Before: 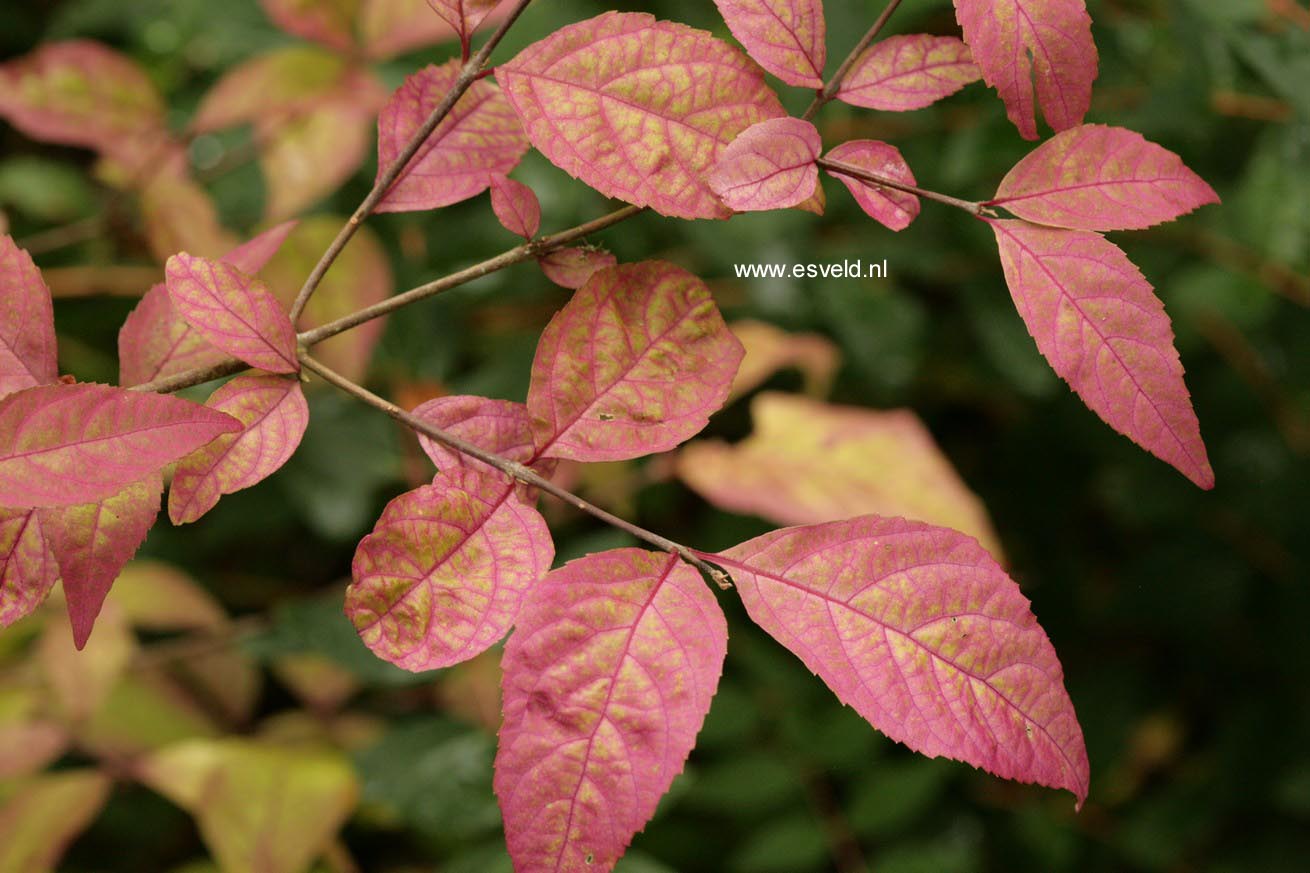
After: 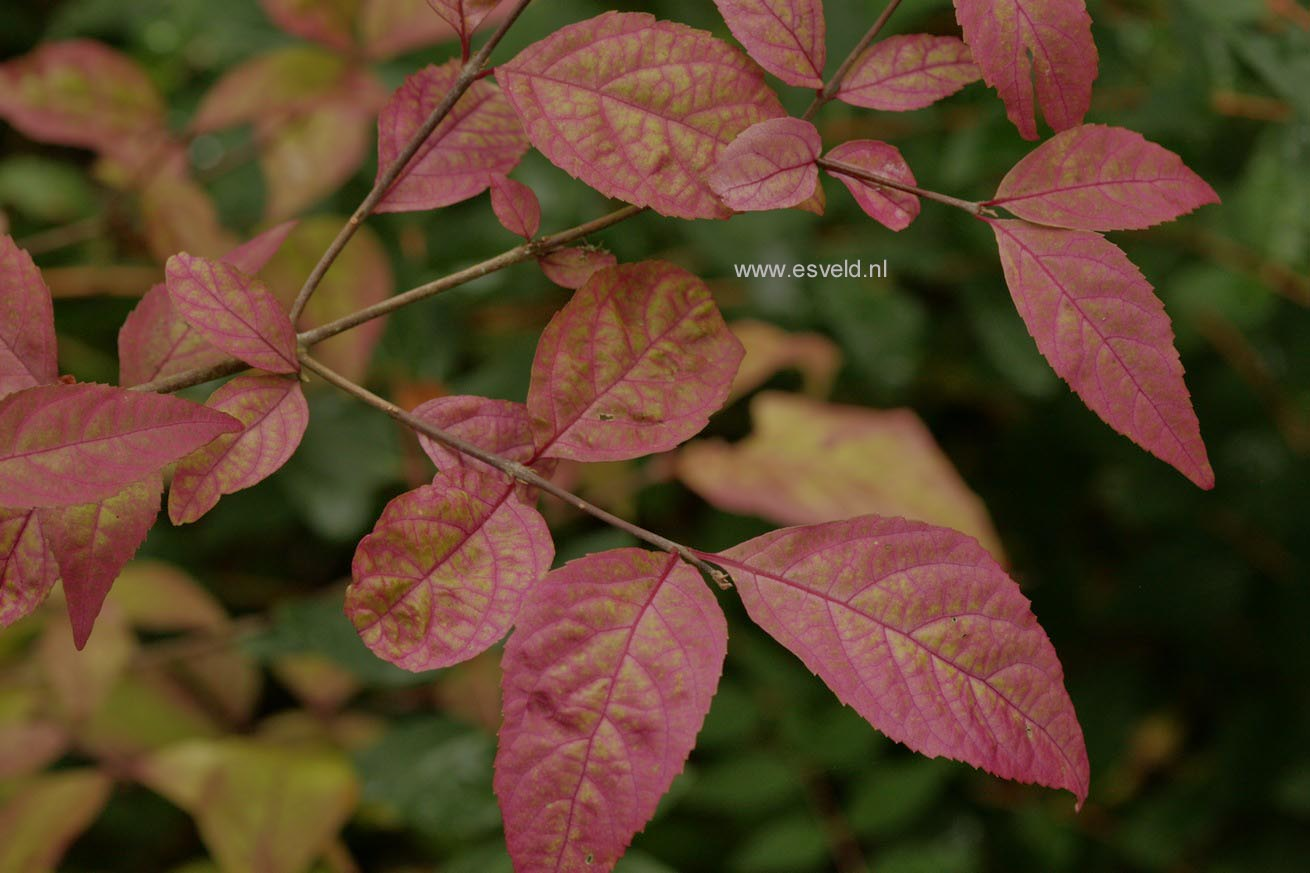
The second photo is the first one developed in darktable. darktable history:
tone equalizer: -8 EV -0.019 EV, -7 EV 0.026 EV, -6 EV -0.007 EV, -5 EV 0.004 EV, -4 EV -0.038 EV, -3 EV -0.241 EV, -2 EV -0.688 EV, -1 EV -1.01 EV, +0 EV -0.987 EV
